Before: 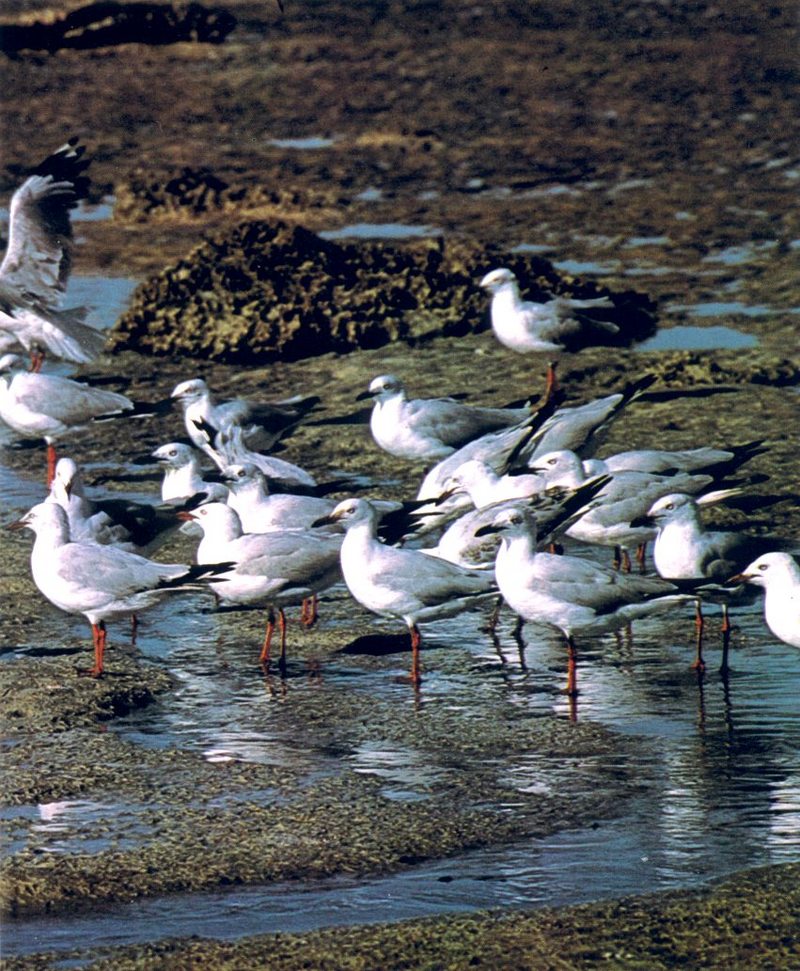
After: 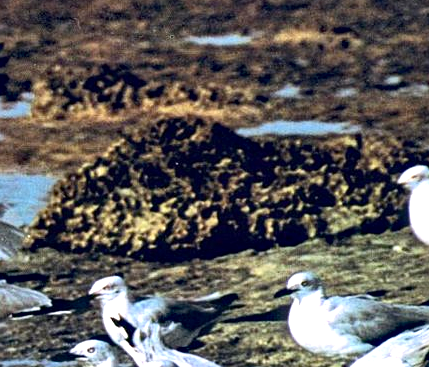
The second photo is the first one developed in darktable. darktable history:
haze removal: compatibility mode true, adaptive false
exposure: black level correction 0, exposure 1.001 EV, compensate highlight preservation false
sharpen: radius 1.314, amount 0.303, threshold 0.118
crop: left 10.344%, top 10.621%, right 35.999%, bottom 51.521%
contrast brightness saturation: contrast 0.136
